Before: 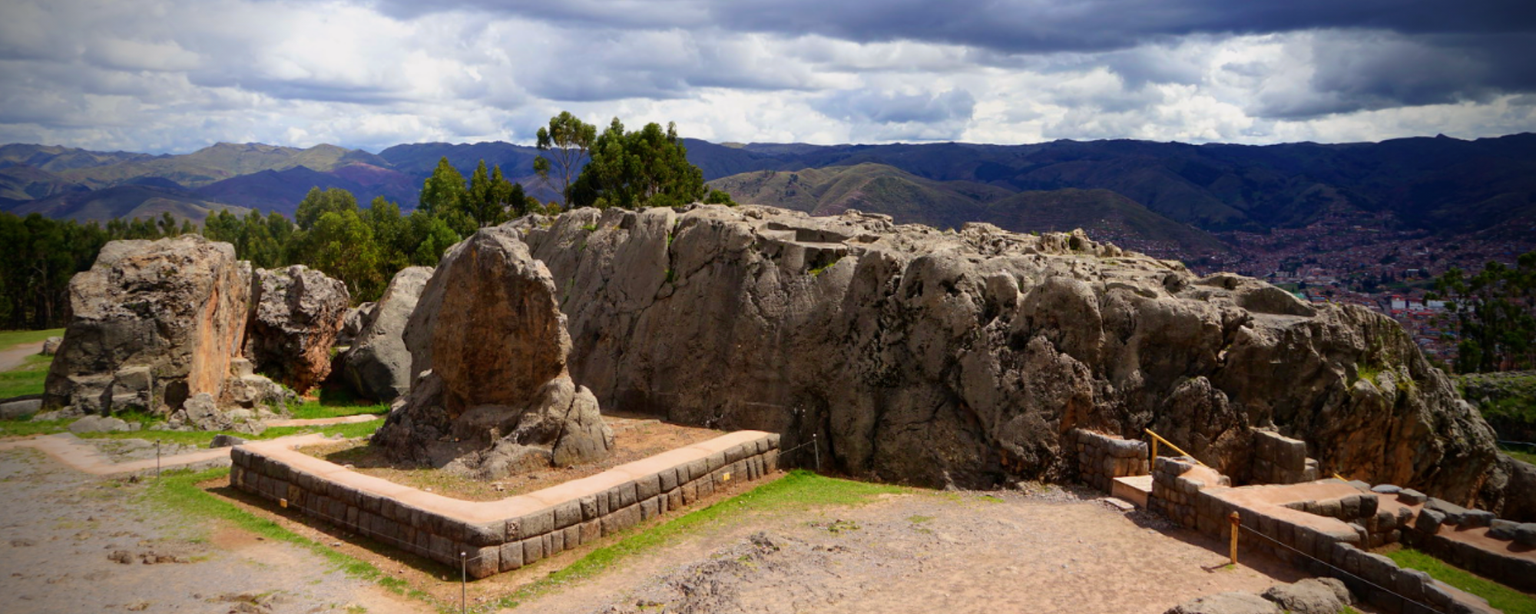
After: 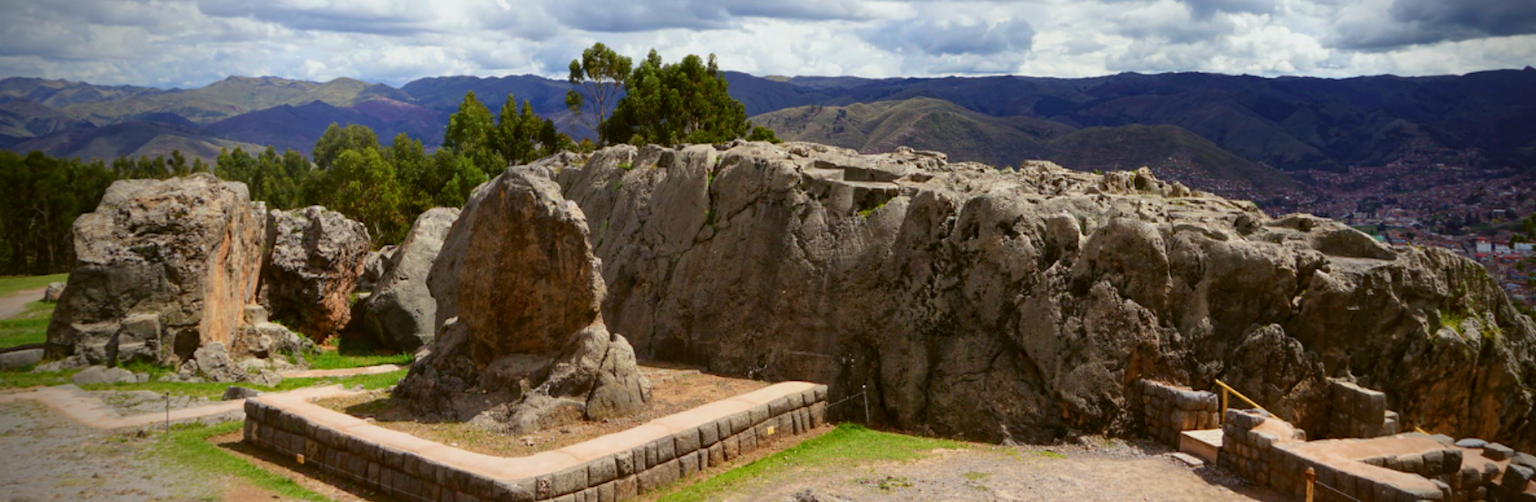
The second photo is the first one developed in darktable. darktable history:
crop and rotate: angle 0.03°, top 11.643%, right 5.651%, bottom 11.189%
local contrast: highlights 100%, shadows 100%, detail 120%, midtone range 0.2
color balance: lift [1.004, 1.002, 1.002, 0.998], gamma [1, 1.007, 1.002, 0.993], gain [1, 0.977, 1.013, 1.023], contrast -3.64%
